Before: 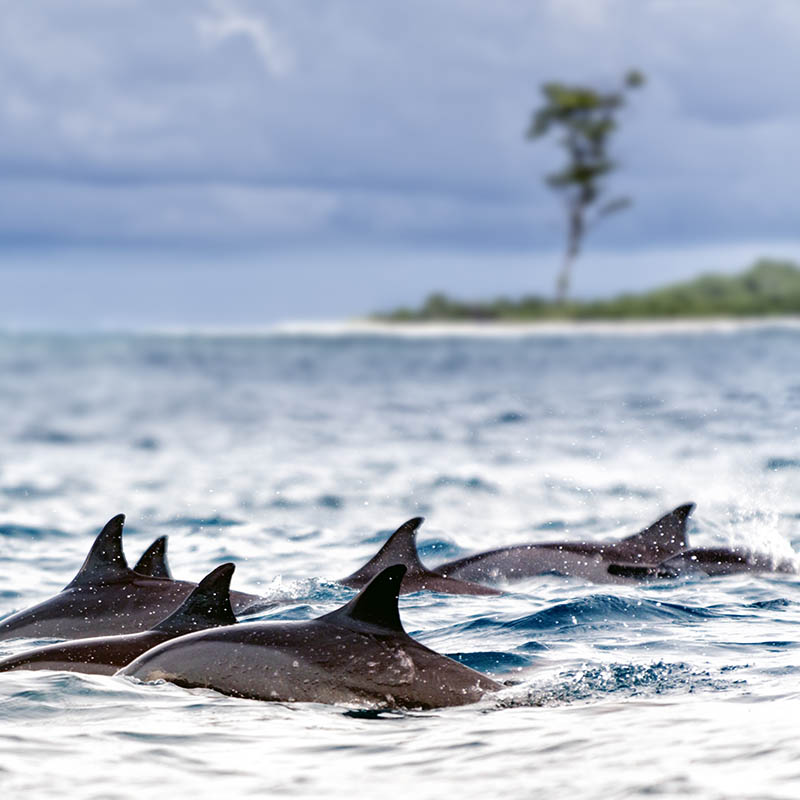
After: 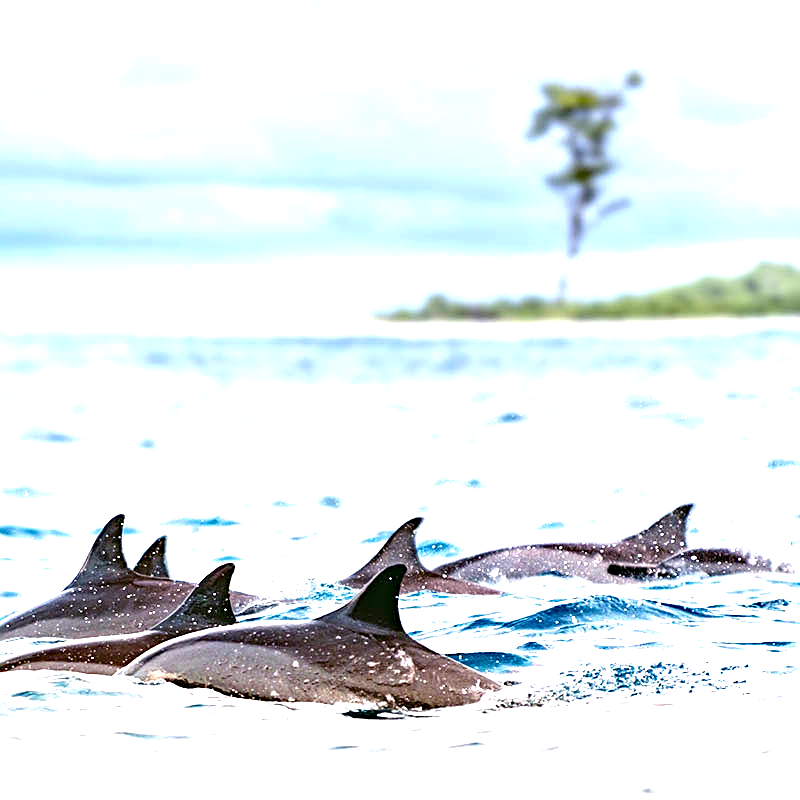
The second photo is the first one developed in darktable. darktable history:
exposure: black level correction 0, exposure 1.751 EV, compensate exposure bias true, compensate highlight preservation false
haze removal: compatibility mode true, adaptive false
sharpen: on, module defaults
